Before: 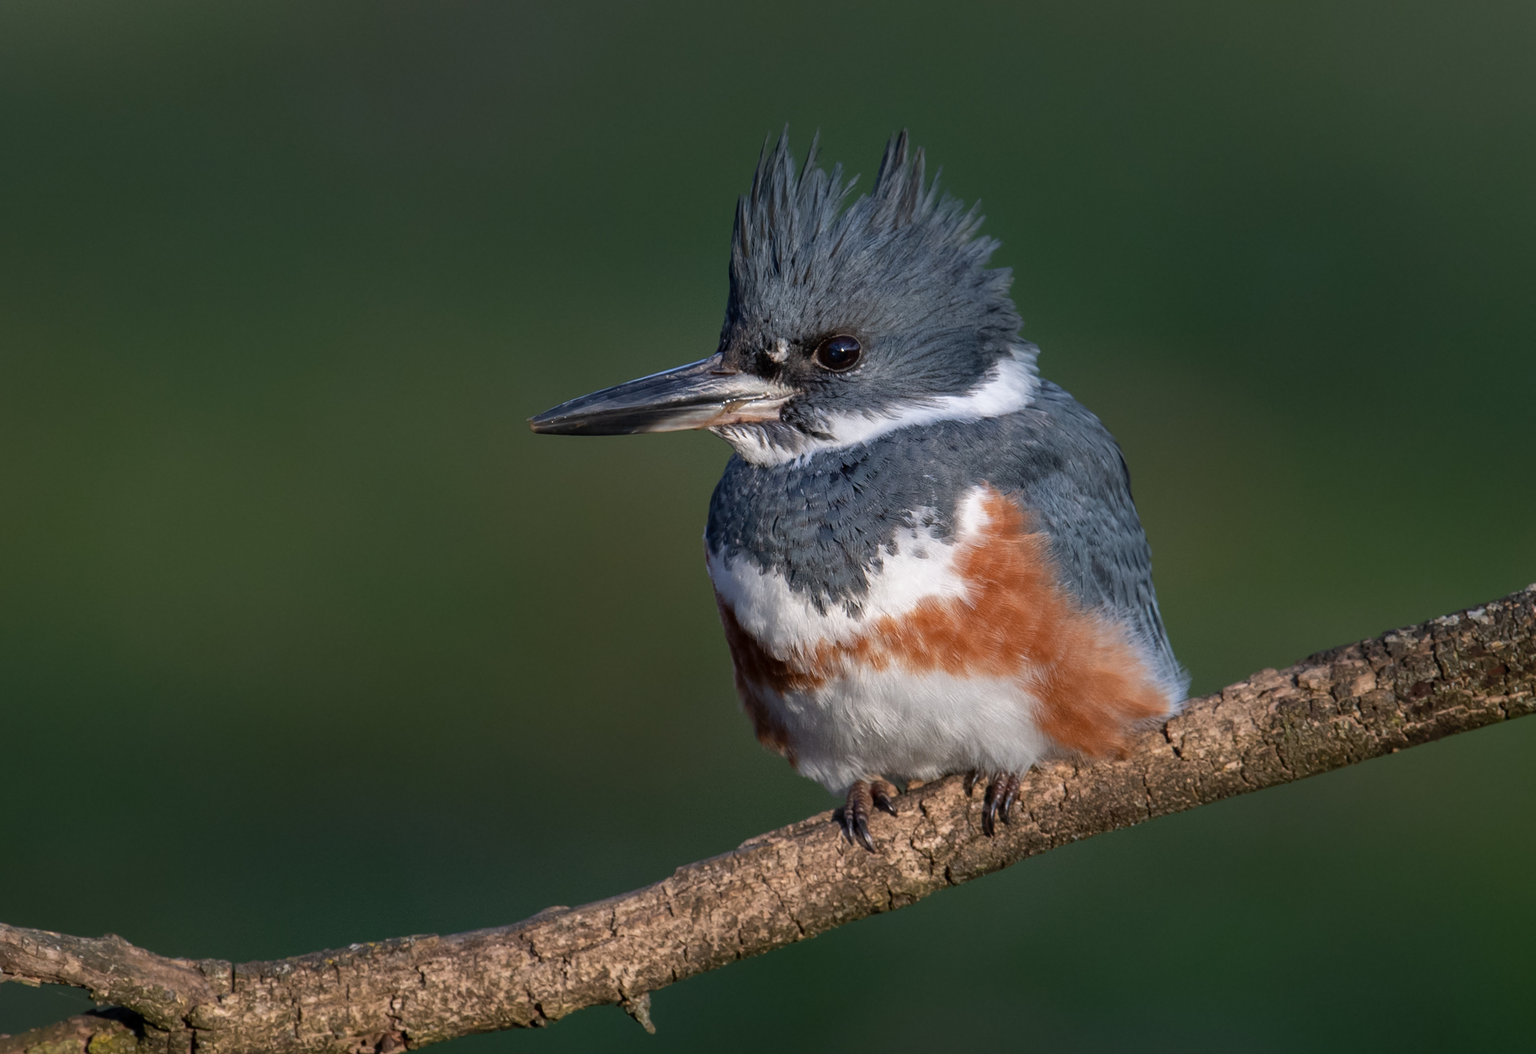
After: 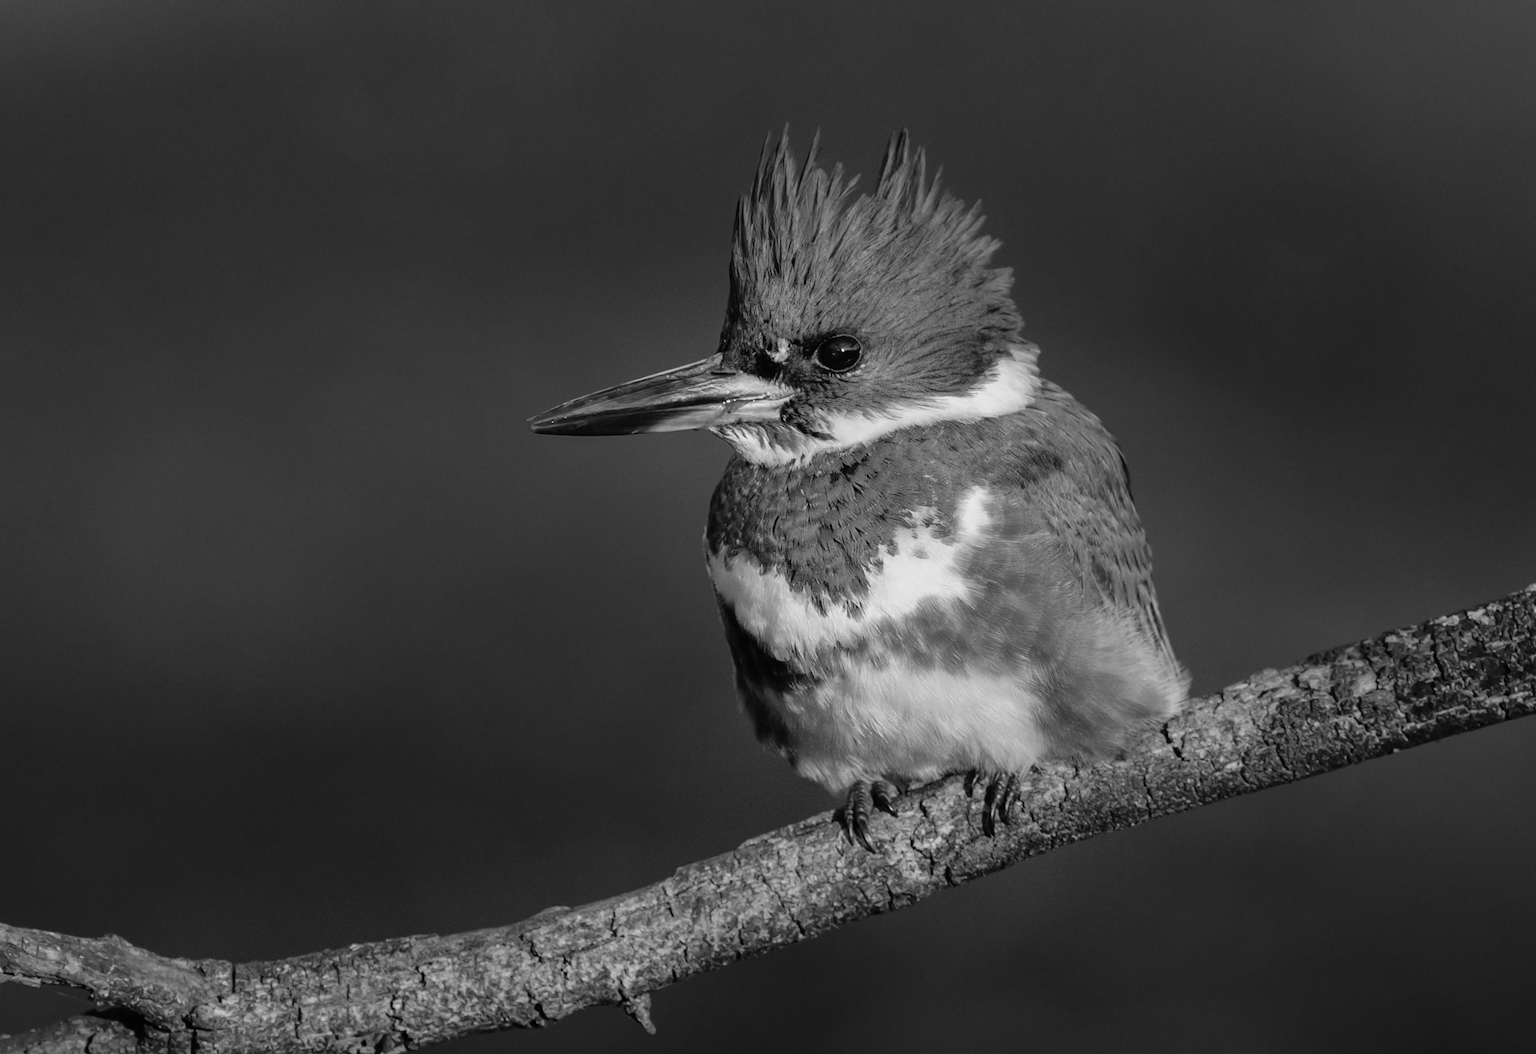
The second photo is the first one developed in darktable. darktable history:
tone curve: curves: ch0 [(0, 0.008) (0.107, 0.091) (0.278, 0.351) (0.457, 0.562) (0.628, 0.738) (0.839, 0.909) (0.998, 0.978)]; ch1 [(0, 0) (0.437, 0.408) (0.474, 0.479) (0.502, 0.5) (0.527, 0.519) (0.561, 0.575) (0.608, 0.665) (0.669, 0.748) (0.859, 0.899) (1, 1)]; ch2 [(0, 0) (0.33, 0.301) (0.421, 0.443) (0.473, 0.498) (0.502, 0.504) (0.522, 0.527) (0.549, 0.583) (0.644, 0.703) (1, 1)], preserve colors none
color calibration: output gray [0.246, 0.254, 0.501, 0], gray › normalize channels true, illuminant as shot in camera, x 0.37, y 0.382, temperature 4317.94 K, gamut compression 0
exposure: exposure -0.49 EV, compensate highlight preservation false
